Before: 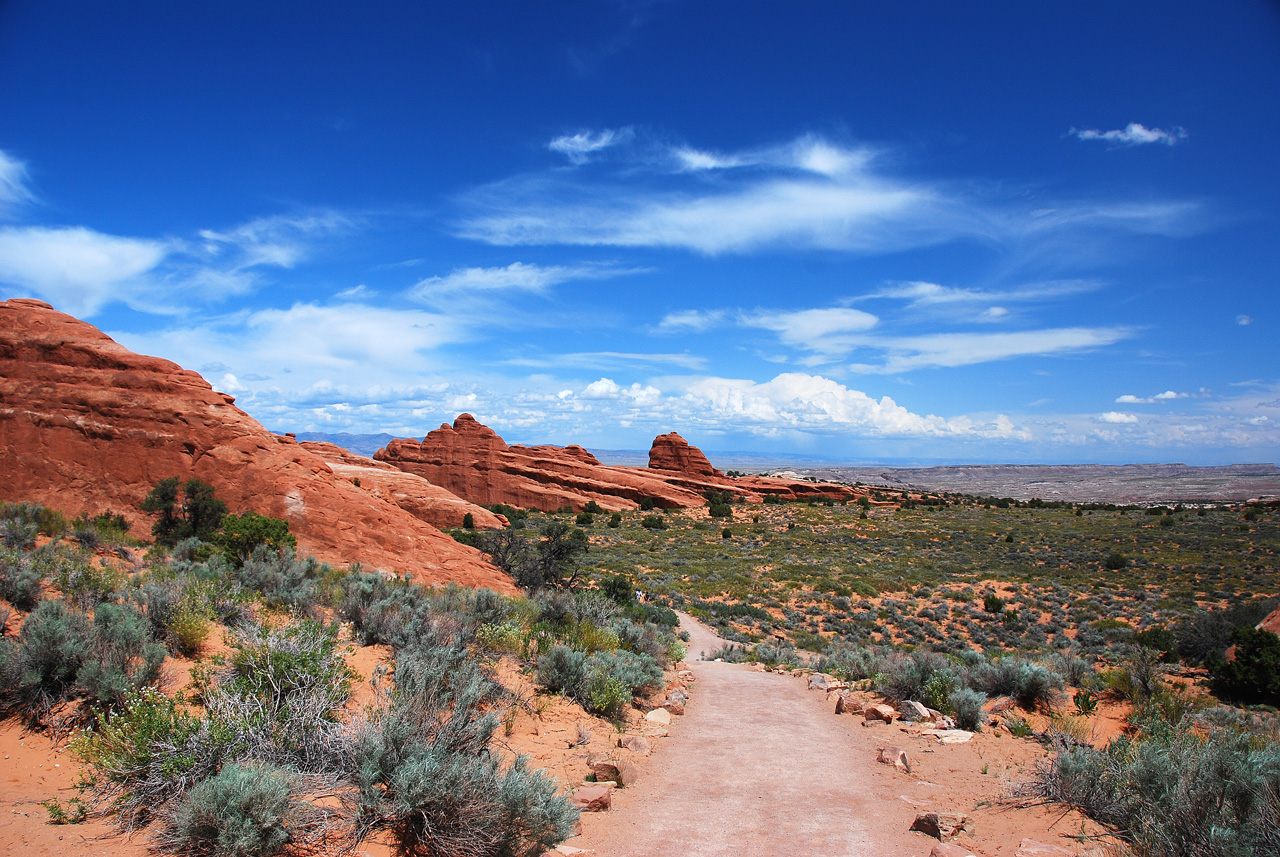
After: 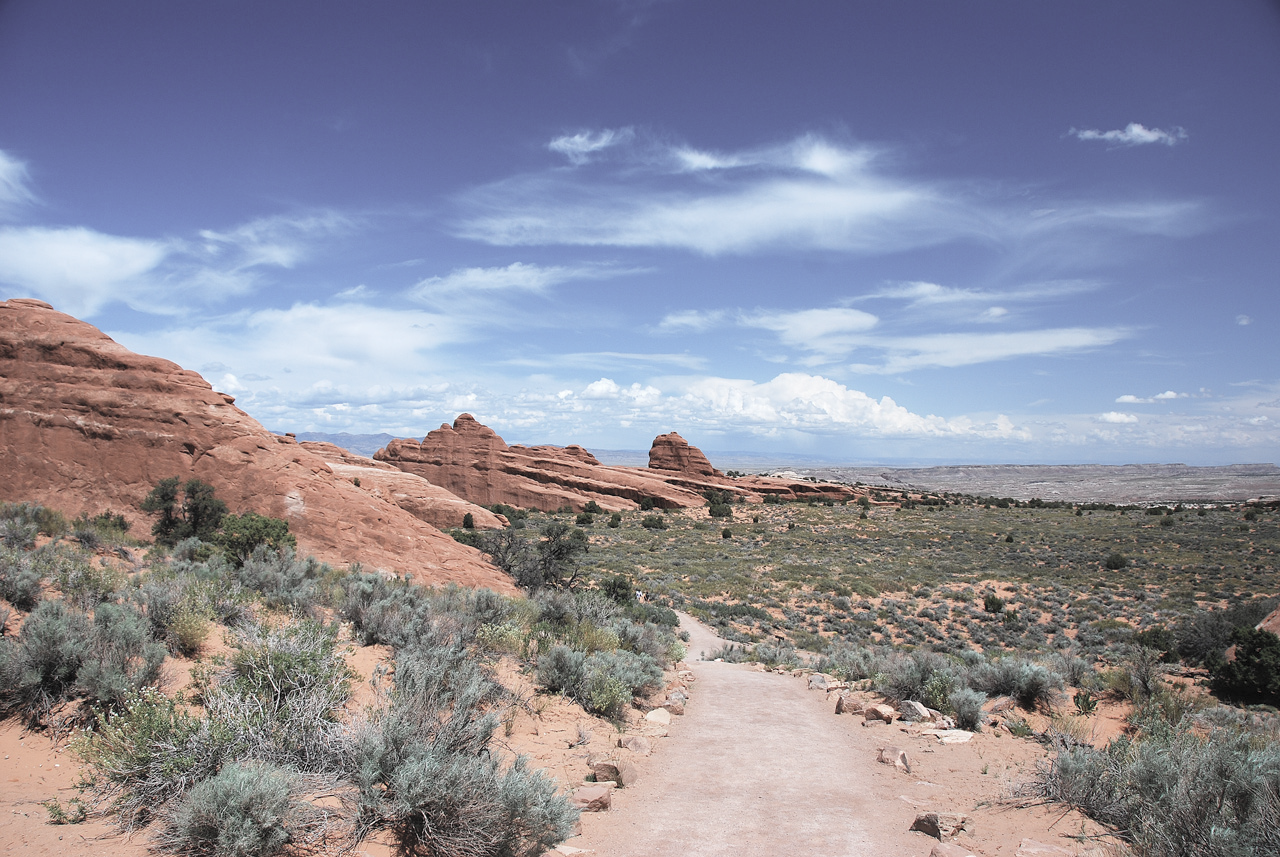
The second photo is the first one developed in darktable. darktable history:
contrast brightness saturation: brightness 0.186, saturation -0.506
